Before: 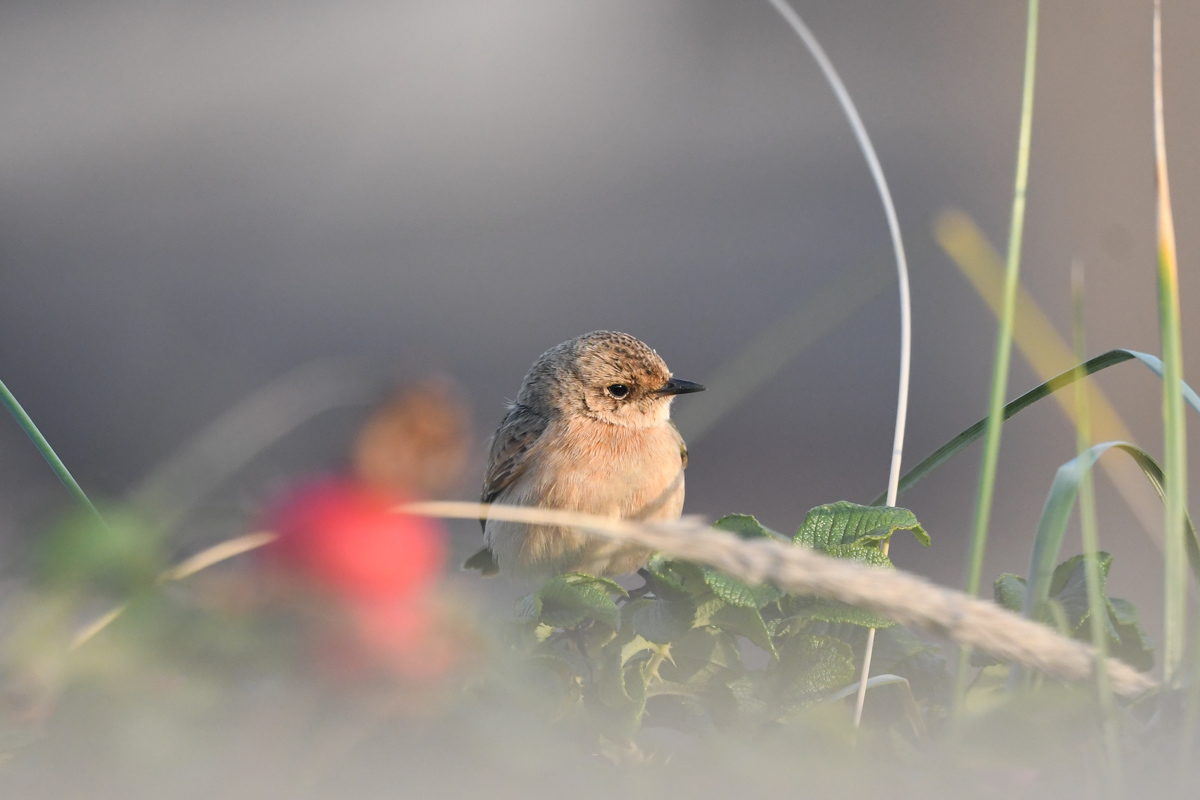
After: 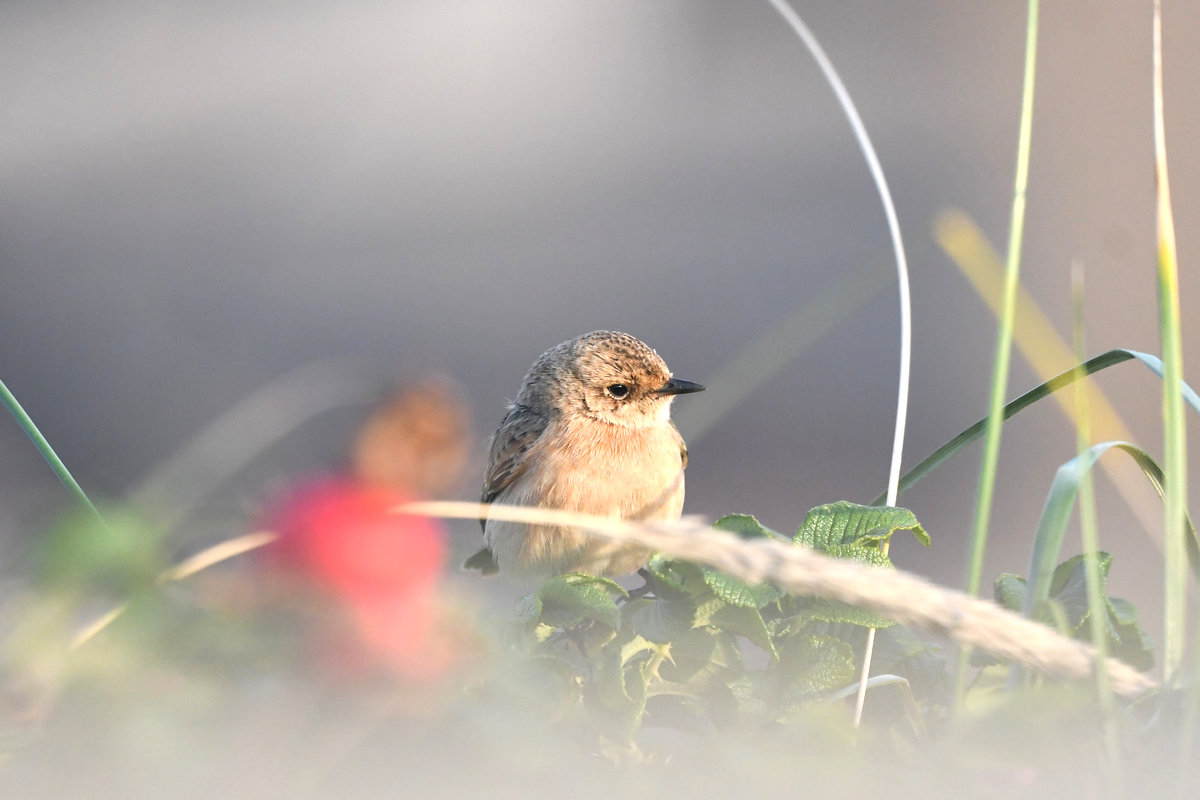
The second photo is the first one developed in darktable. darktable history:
tone equalizer: on, module defaults
exposure: exposure 0.582 EV, compensate highlight preservation false
